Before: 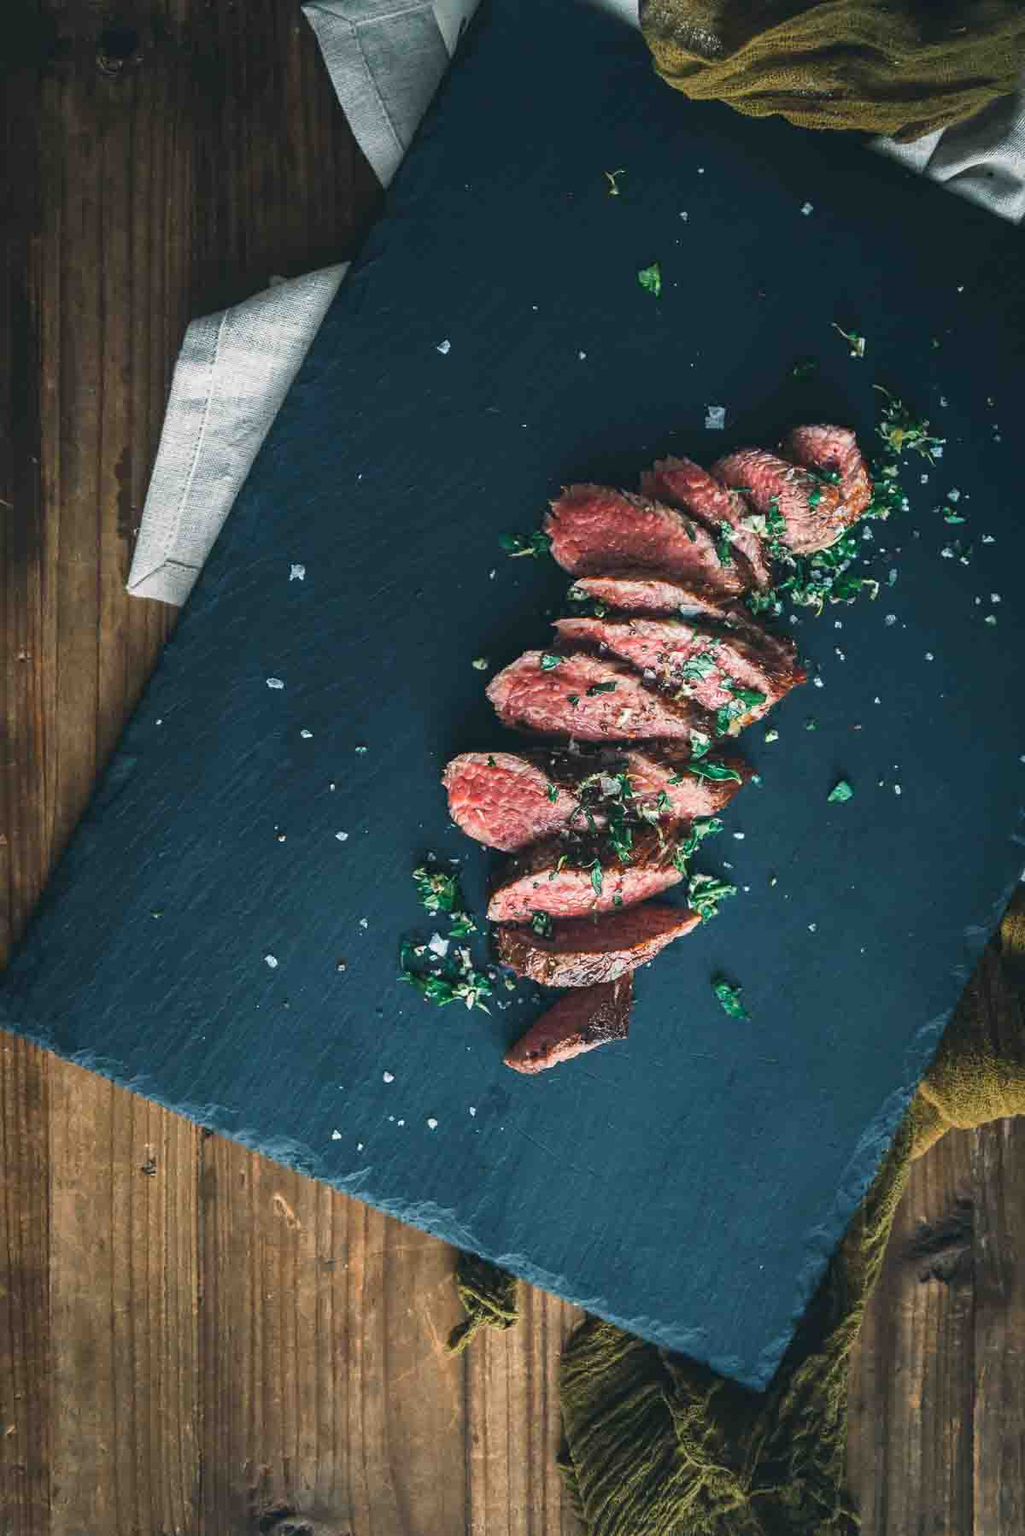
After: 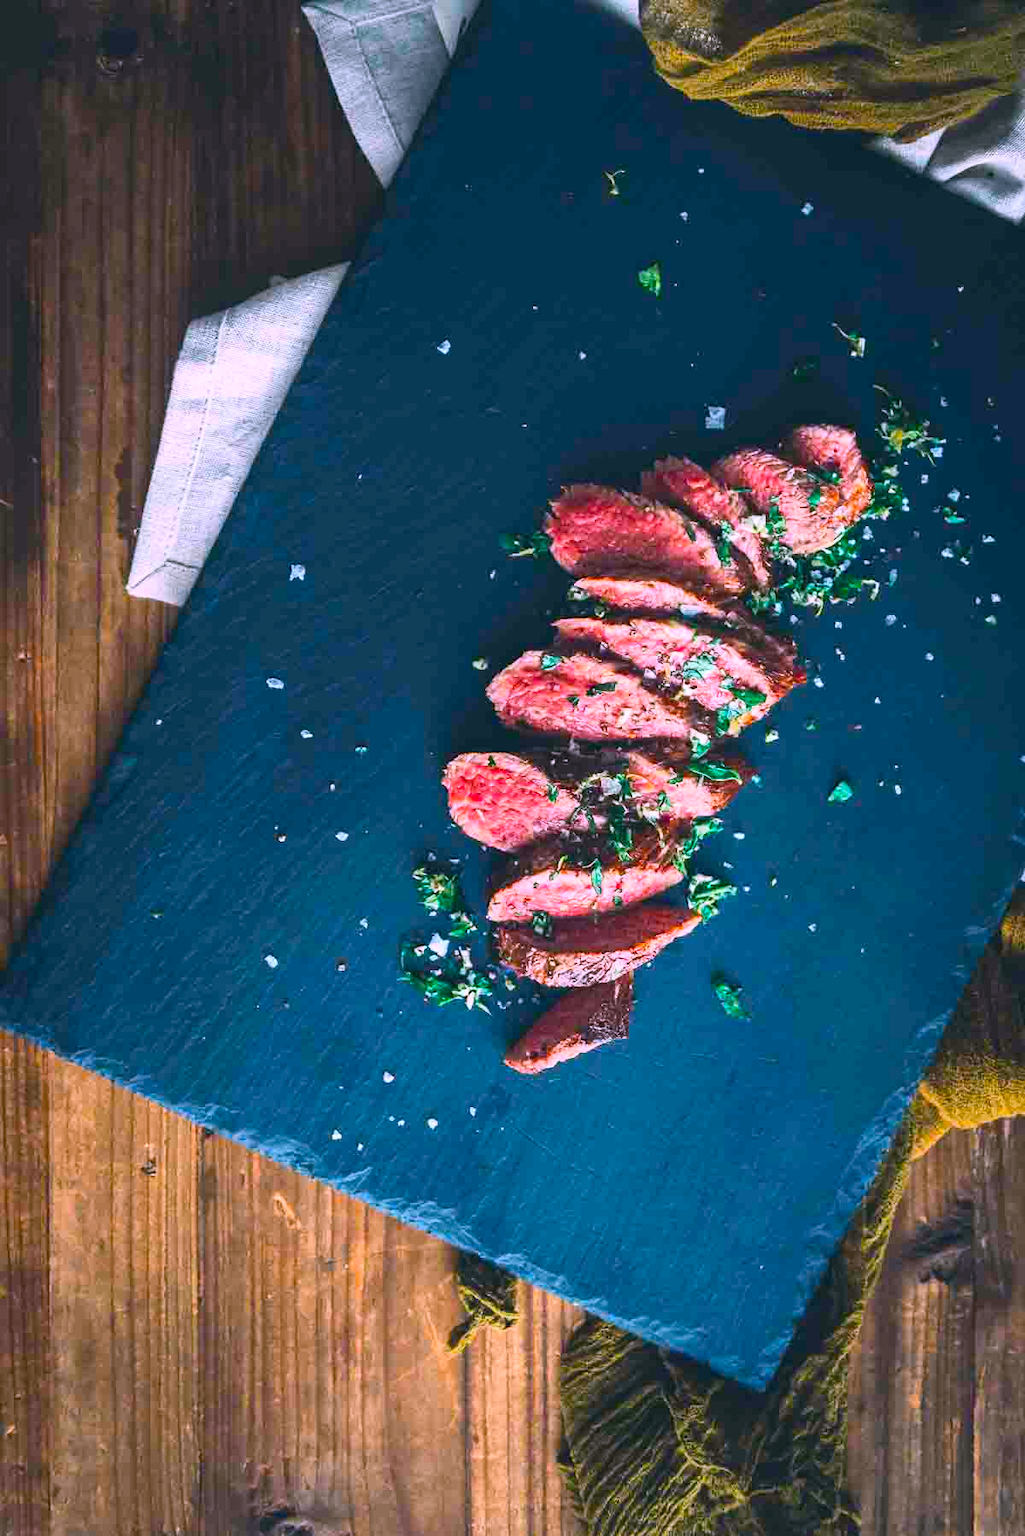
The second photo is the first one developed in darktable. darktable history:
white balance: red 1.066, blue 1.119
color balance rgb: perceptual saturation grading › global saturation 25%, global vibrance 20%
contrast brightness saturation: contrast 0.2, brightness 0.16, saturation 0.22
